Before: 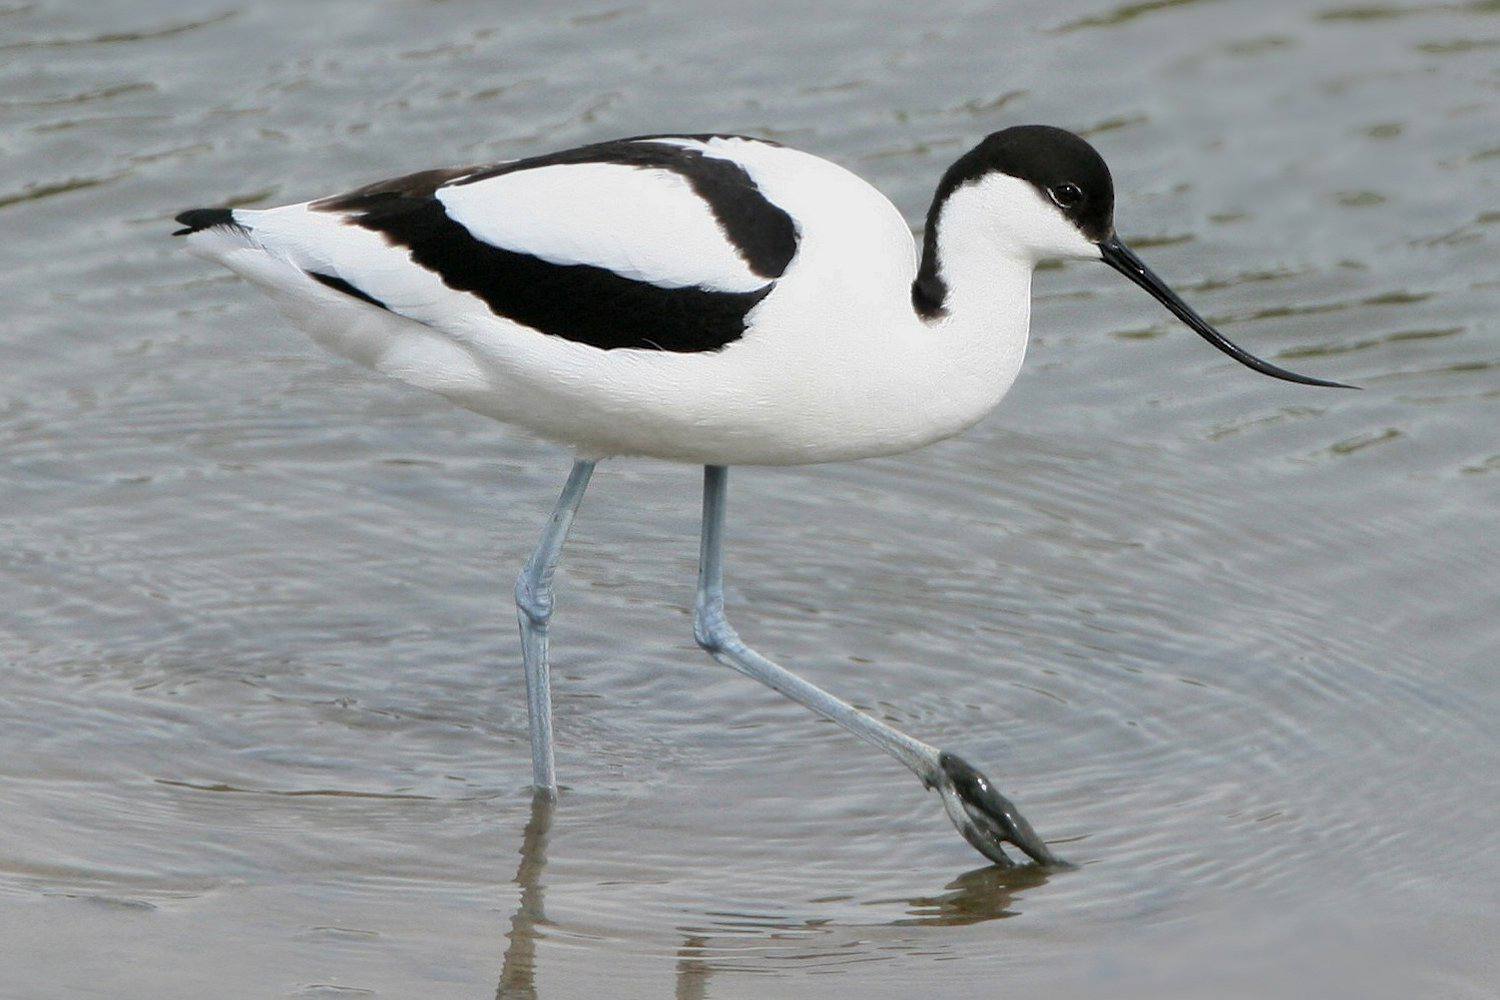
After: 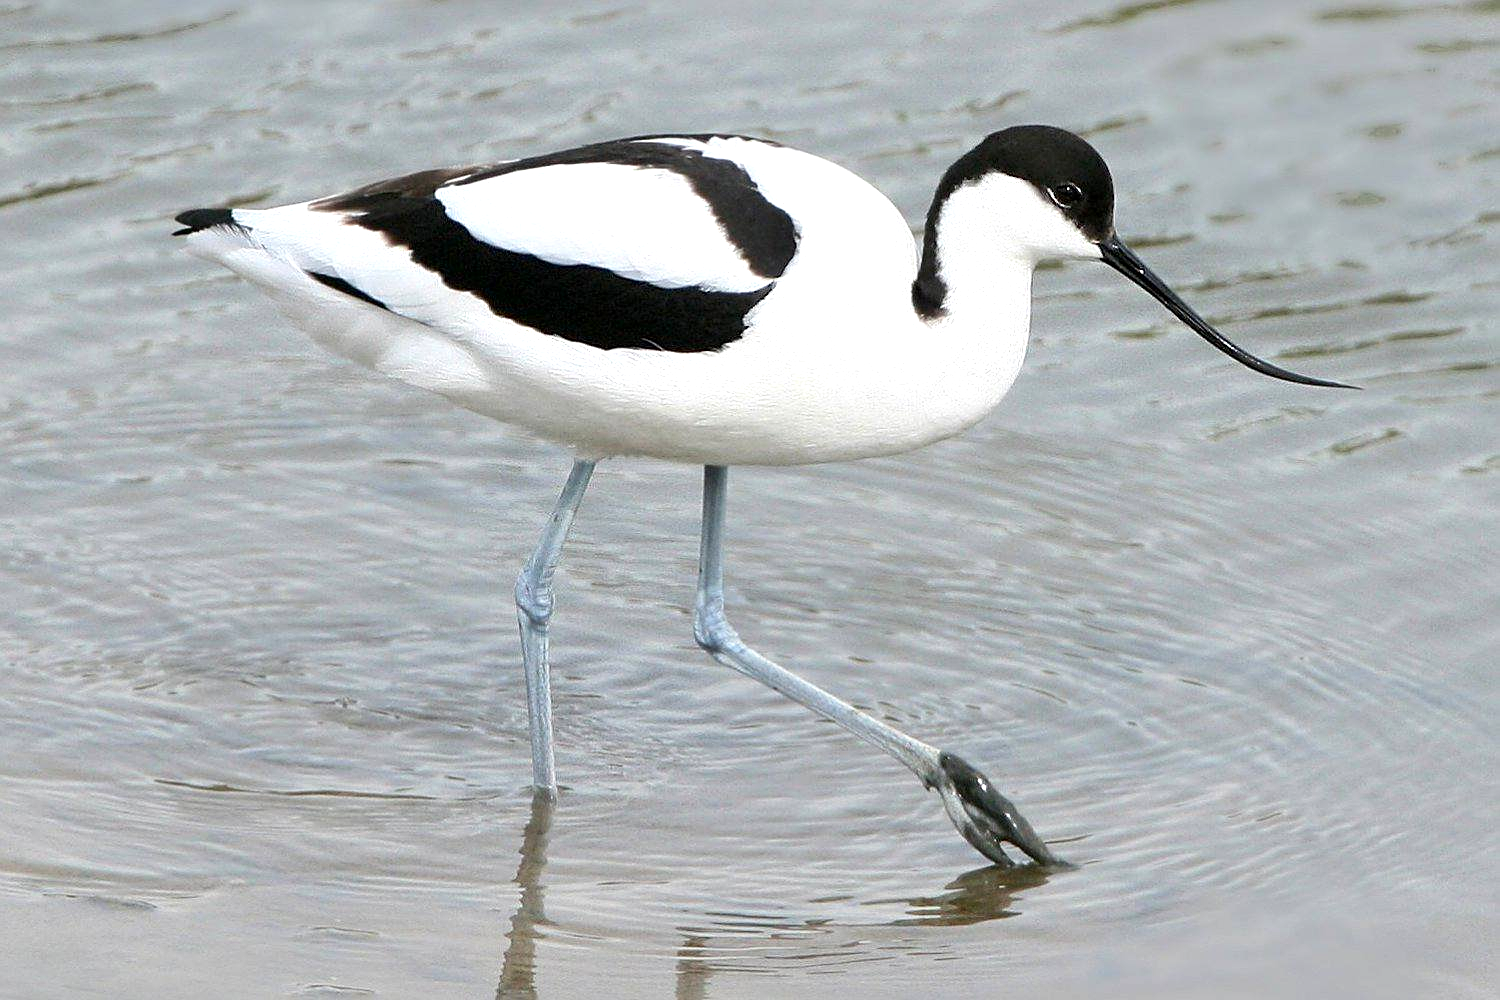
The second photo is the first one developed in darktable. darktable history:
exposure: black level correction 0.001, exposure 0.498 EV, compensate highlight preservation false
sharpen: on, module defaults
contrast brightness saturation: contrast 0.074
